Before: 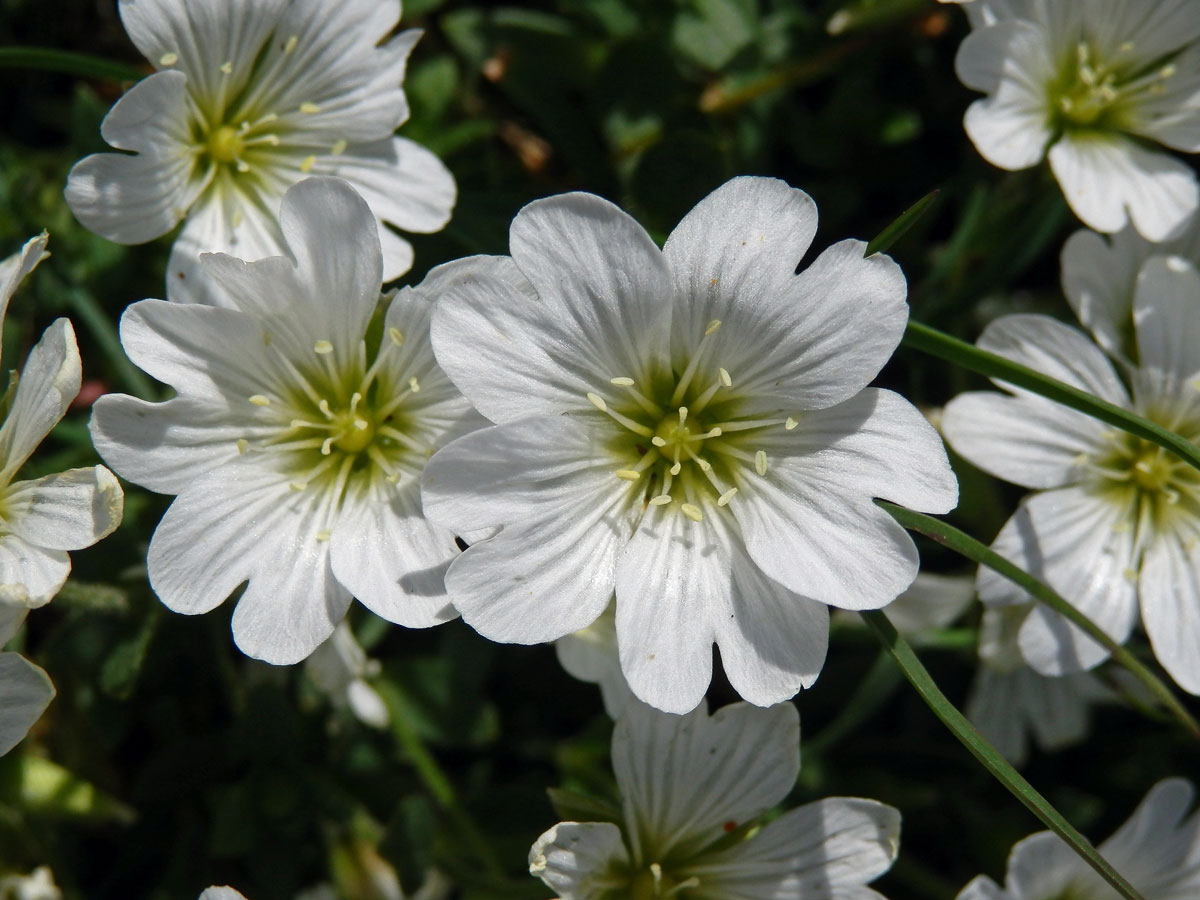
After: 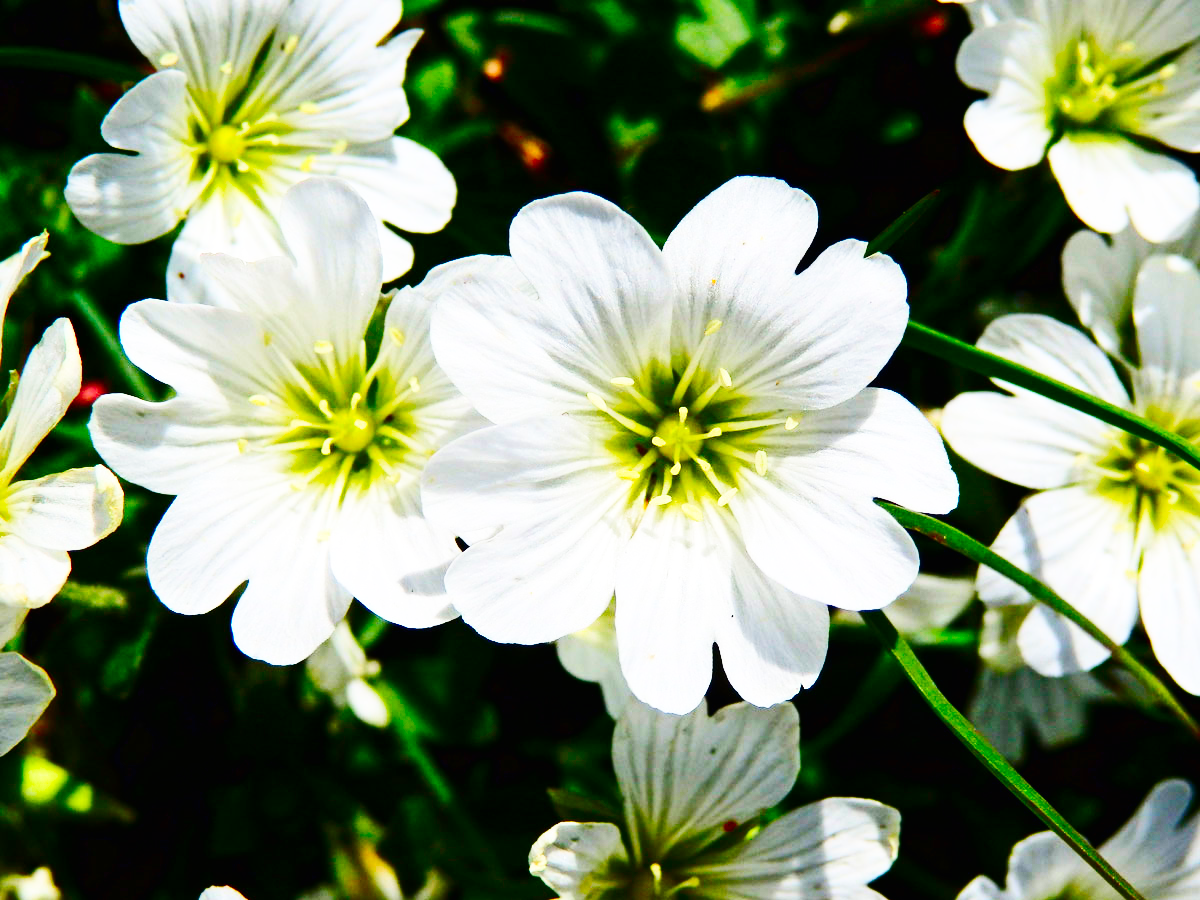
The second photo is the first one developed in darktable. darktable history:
contrast brightness saturation: contrast 0.267, brightness 0.015, saturation 0.867
base curve: curves: ch0 [(0, 0.003) (0.001, 0.002) (0.006, 0.004) (0.02, 0.022) (0.048, 0.086) (0.094, 0.234) (0.162, 0.431) (0.258, 0.629) (0.385, 0.8) (0.548, 0.918) (0.751, 0.988) (1, 1)], preserve colors none
